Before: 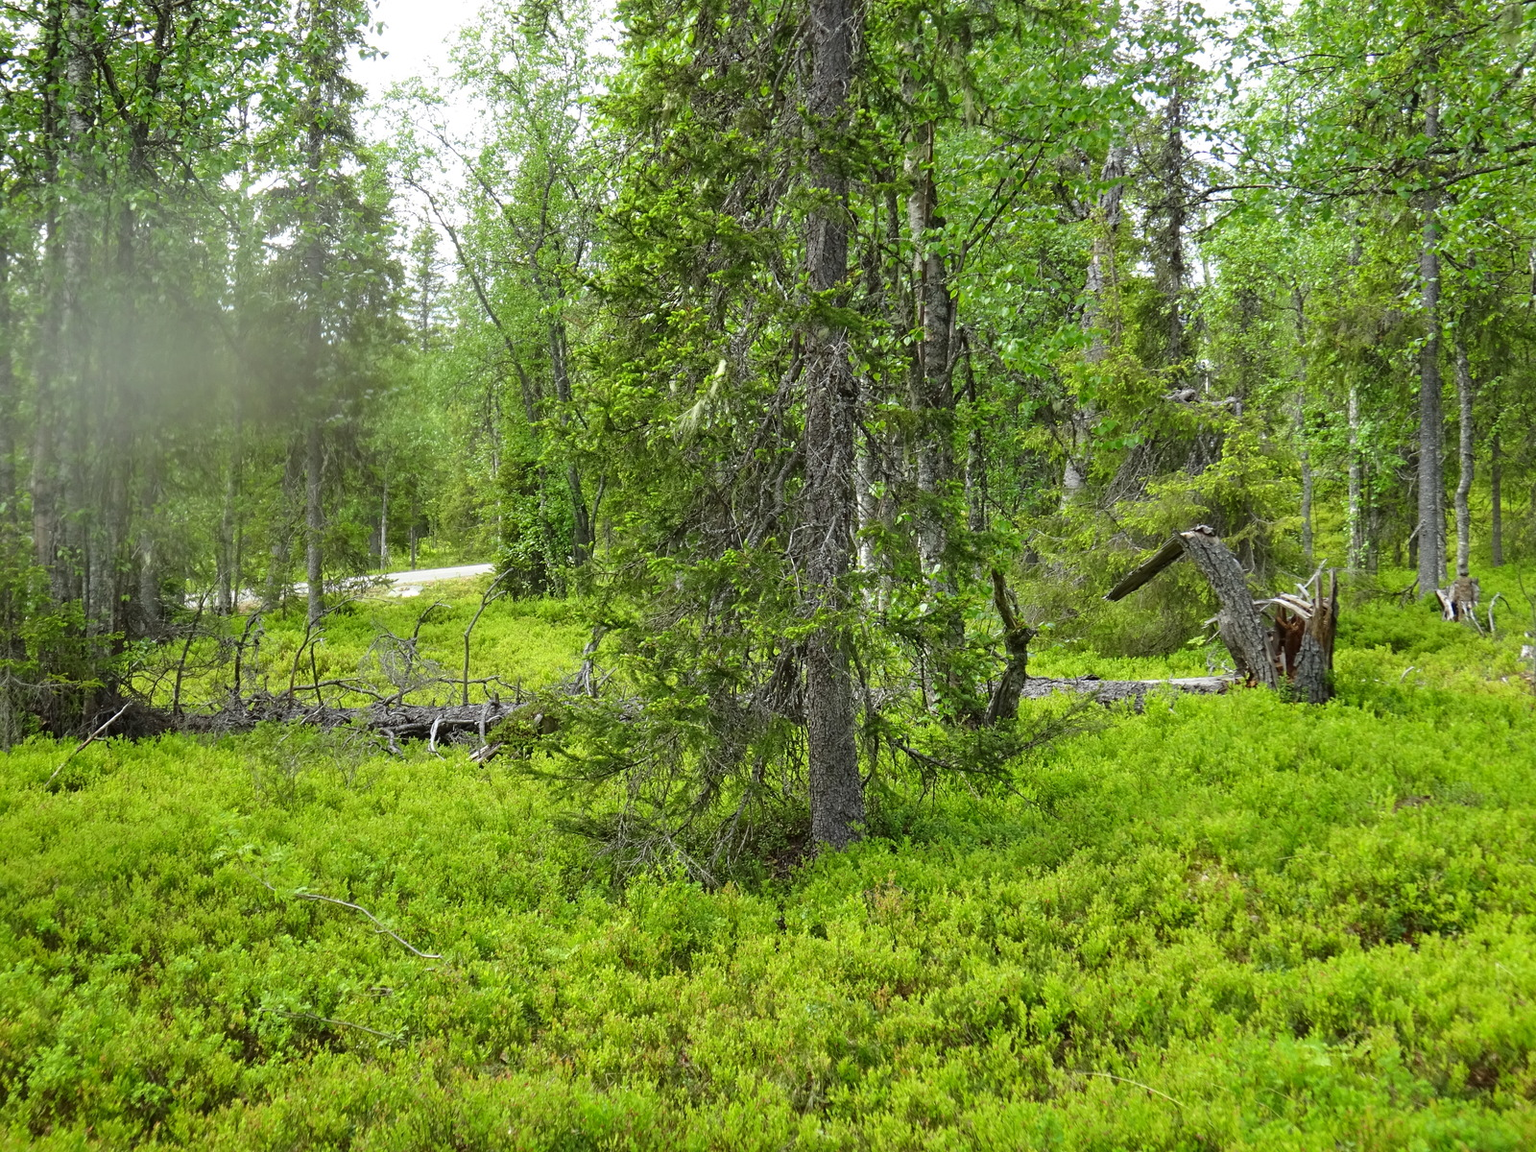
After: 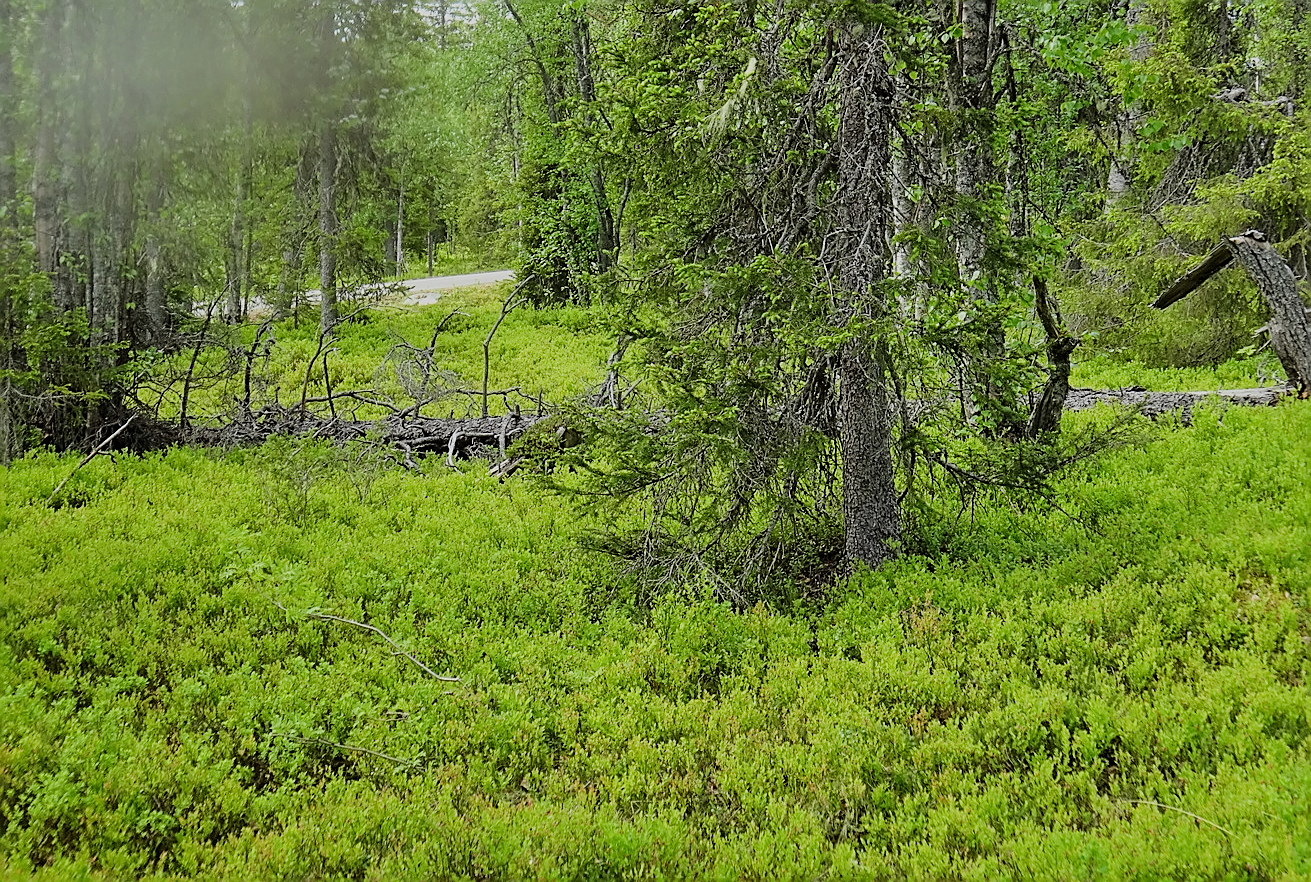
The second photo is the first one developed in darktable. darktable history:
sharpen: radius 1.354, amount 1.252, threshold 0.647
crop: top 26.495%, right 18.016%
filmic rgb: black relative exposure -8.54 EV, white relative exposure 5.56 EV, hardness 3.36, contrast 1.015
